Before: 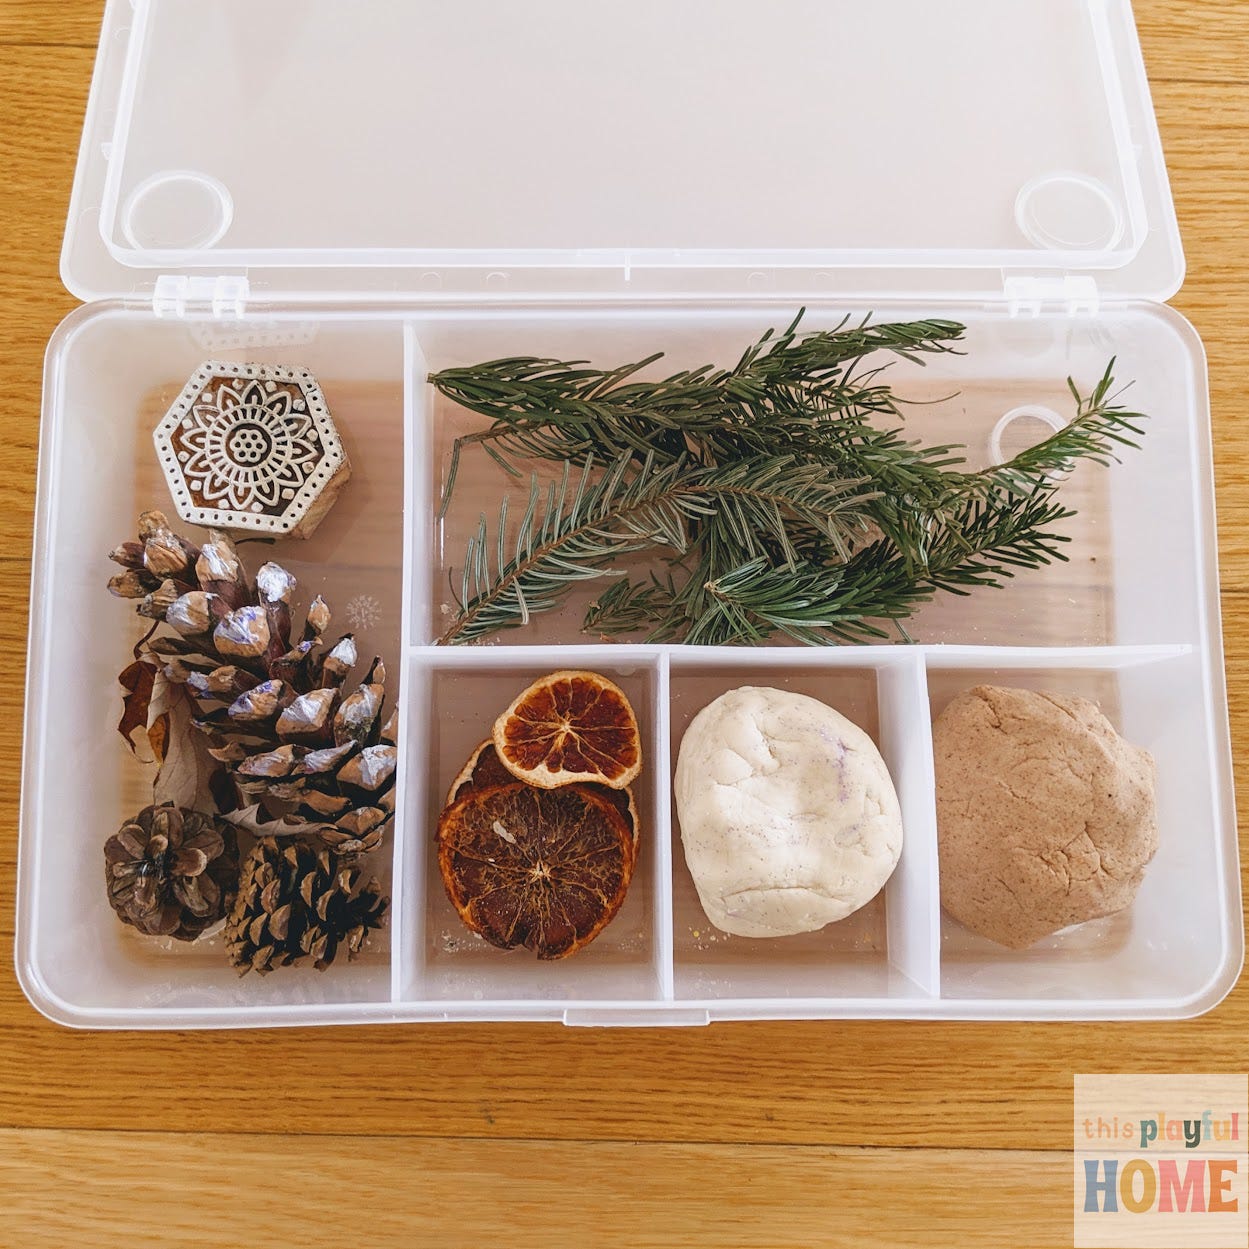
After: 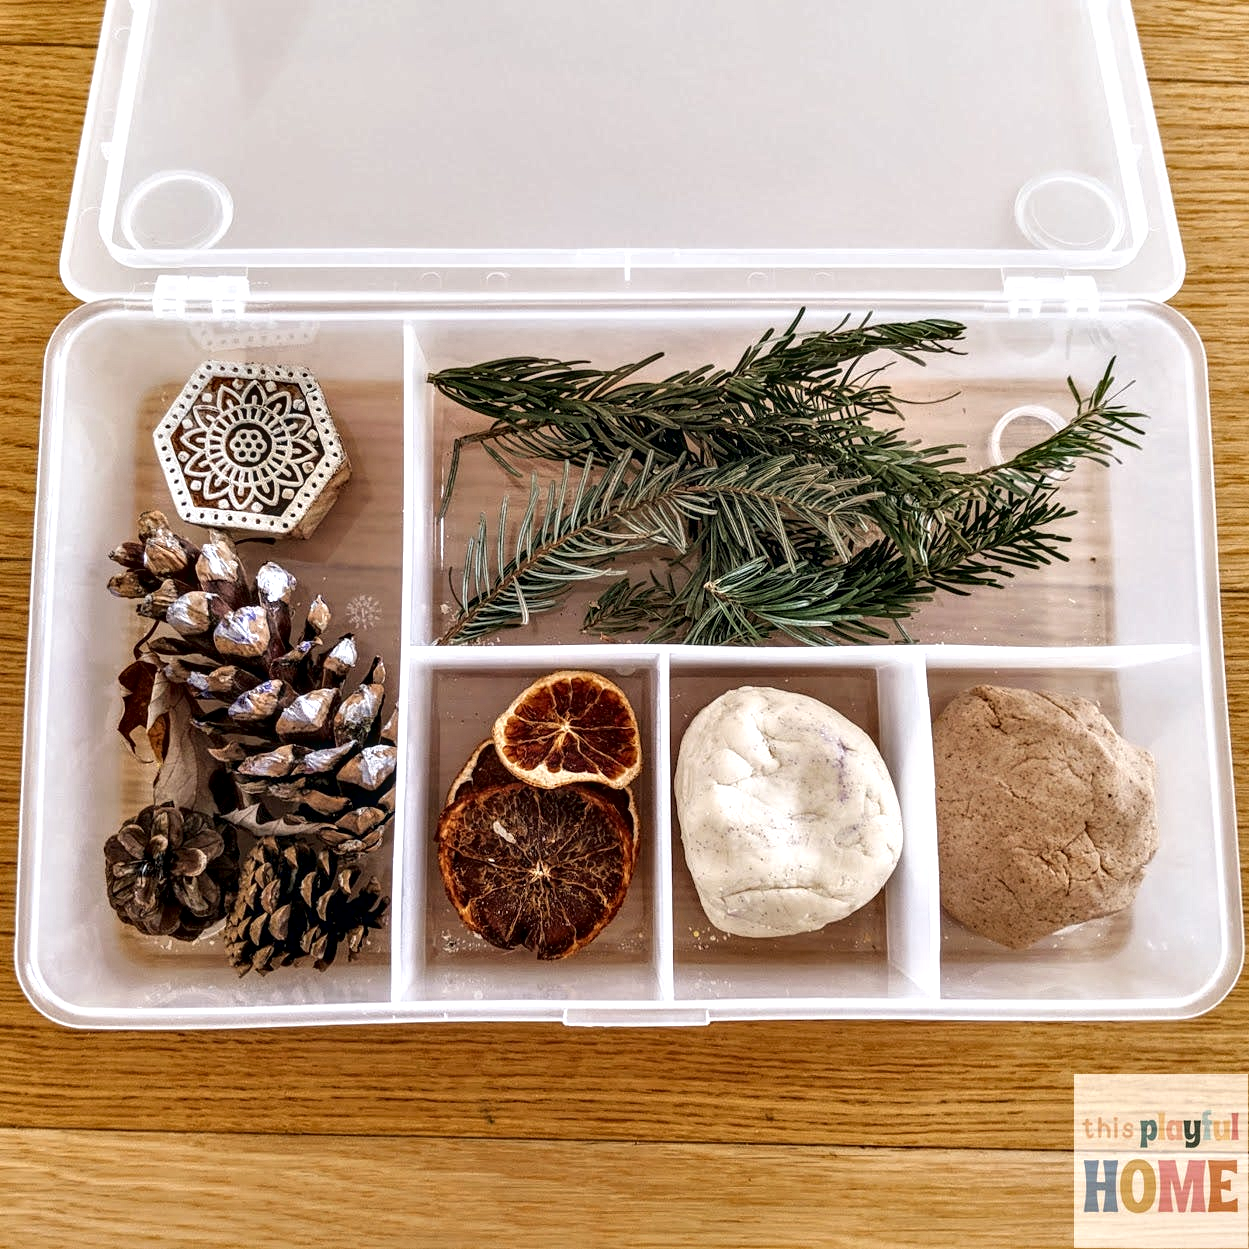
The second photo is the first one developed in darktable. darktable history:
contrast equalizer: octaves 7, y [[0.609, 0.611, 0.615, 0.613, 0.607, 0.603], [0.504, 0.498, 0.496, 0.499, 0.506, 0.516], [0 ×6], [0 ×6], [0 ×6]]
local contrast: on, module defaults
